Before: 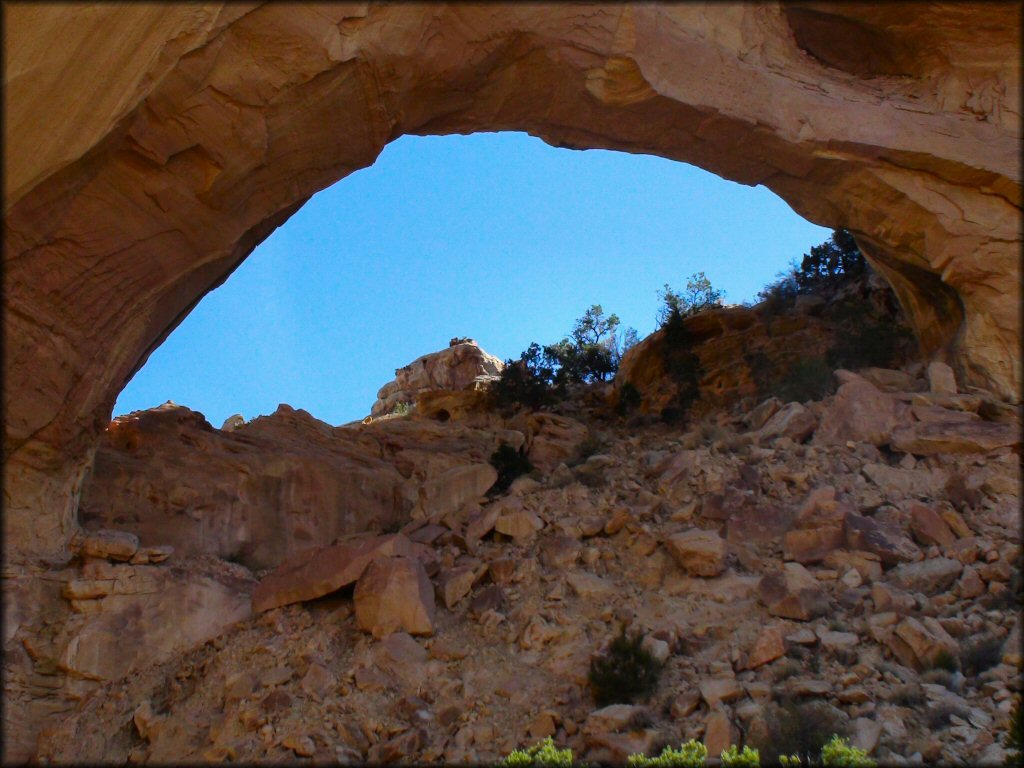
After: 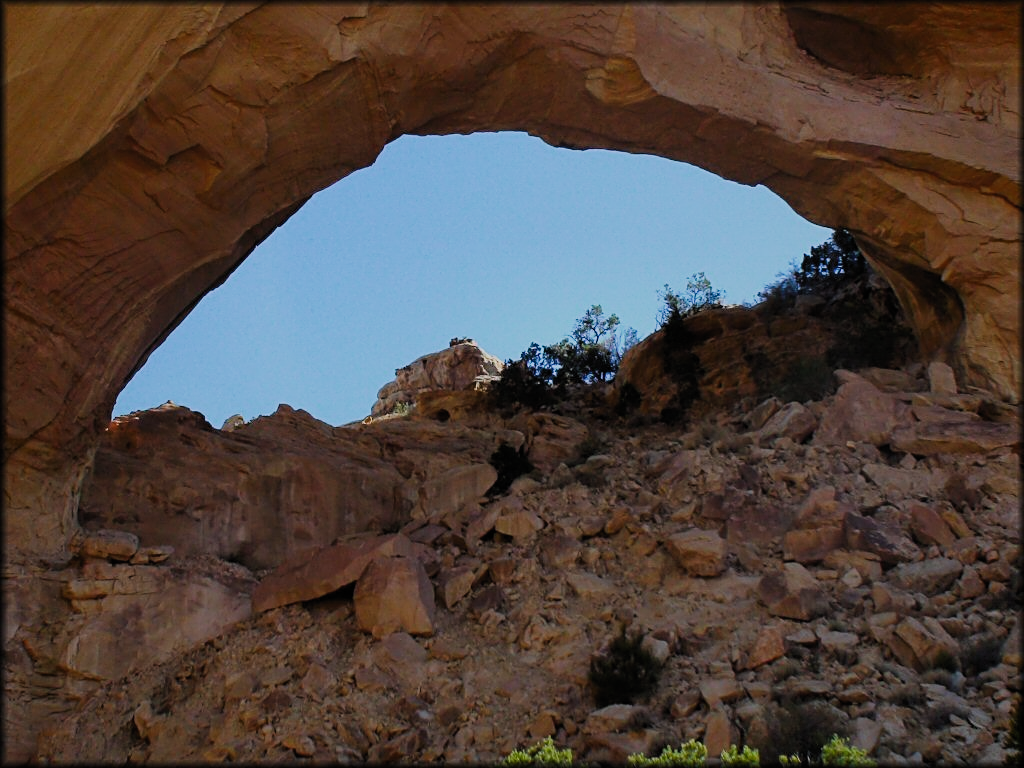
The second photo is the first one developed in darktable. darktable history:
shadows and highlights: shadows -22.74, highlights 47.21, soften with gaussian
sharpen: on, module defaults
filmic rgb: black relative exposure -7.65 EV, white relative exposure 4.56 EV, hardness 3.61, color science v5 (2021), contrast in shadows safe, contrast in highlights safe
